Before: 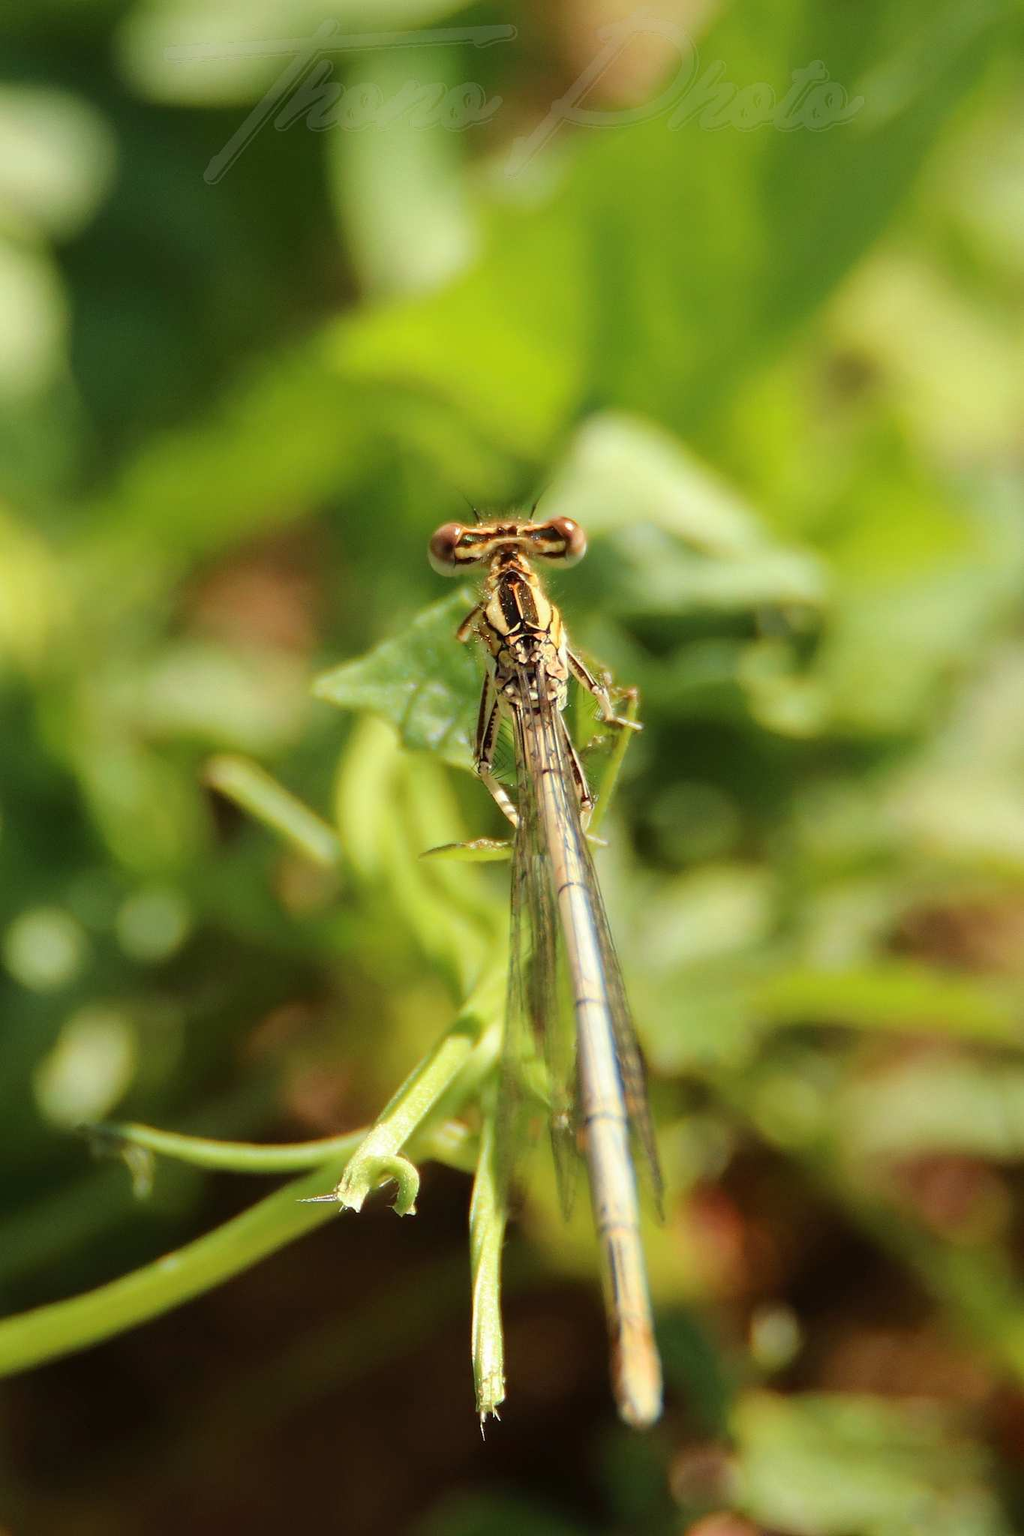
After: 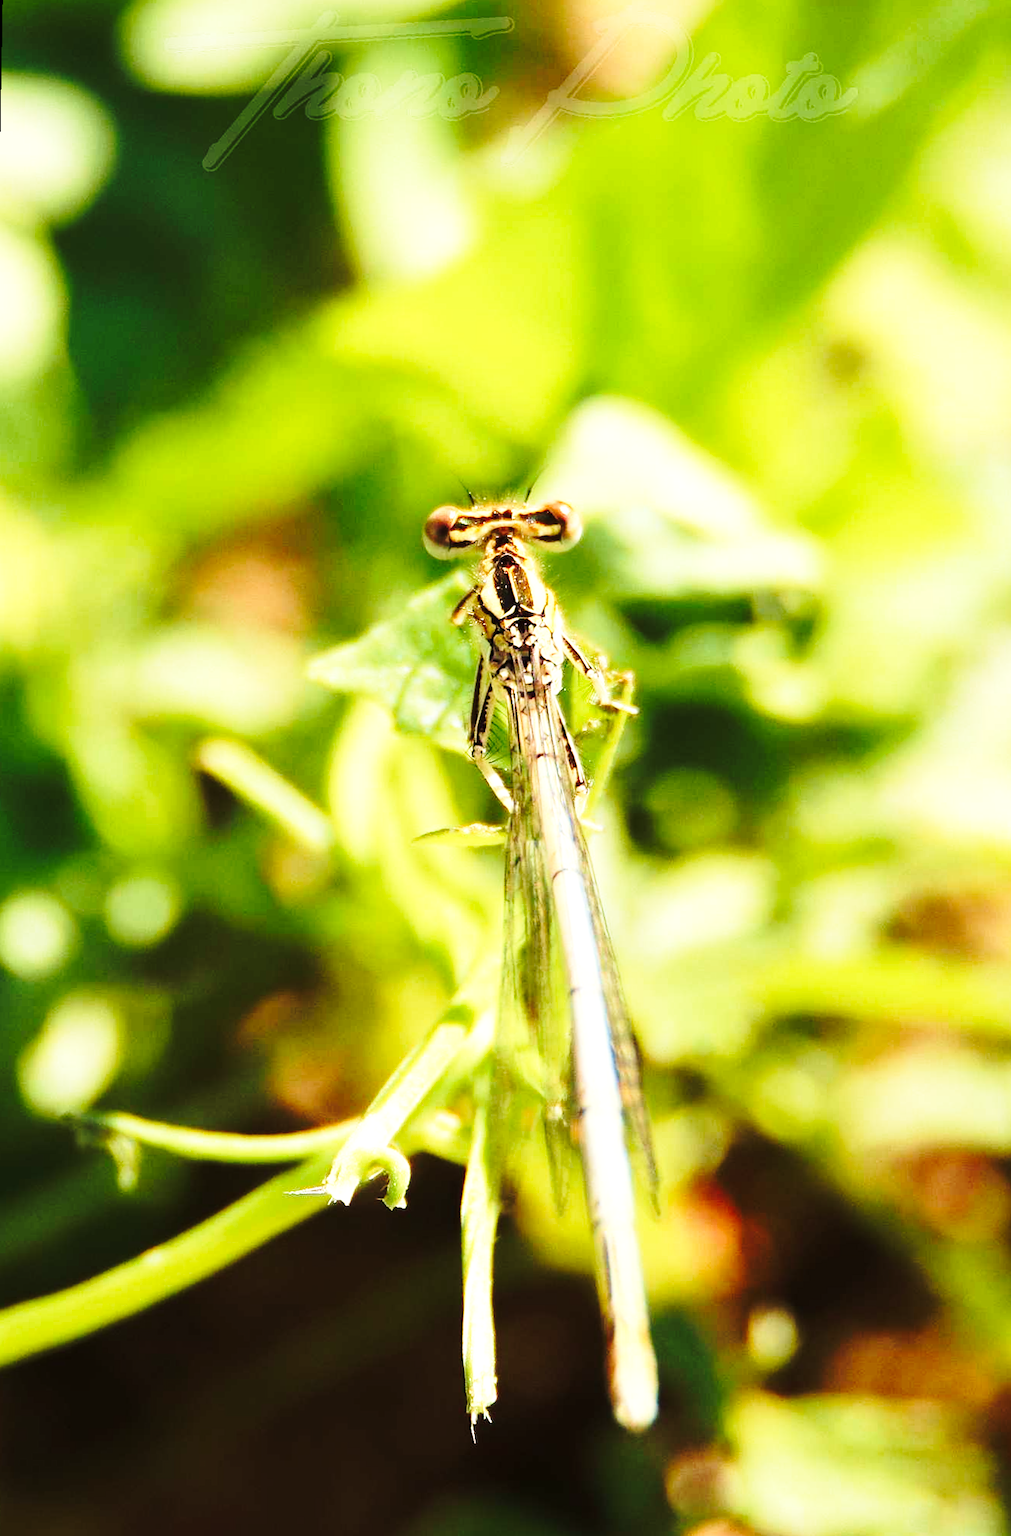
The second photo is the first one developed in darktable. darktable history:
base curve: curves: ch0 [(0, 0) (0.032, 0.037) (0.105, 0.228) (0.435, 0.76) (0.856, 0.983) (1, 1)], preserve colors none
velvia: on, module defaults
rotate and perspective: rotation 0.226°, lens shift (vertical) -0.042, crop left 0.023, crop right 0.982, crop top 0.006, crop bottom 0.994
contrast brightness saturation: contrast 0.03, brightness 0.06, saturation 0.13
tone equalizer: -8 EV -0.75 EV, -7 EV -0.7 EV, -6 EV -0.6 EV, -5 EV -0.4 EV, -3 EV 0.4 EV, -2 EV 0.6 EV, -1 EV 0.7 EV, +0 EV 0.75 EV, edges refinement/feathering 500, mask exposure compensation -1.57 EV, preserve details no
